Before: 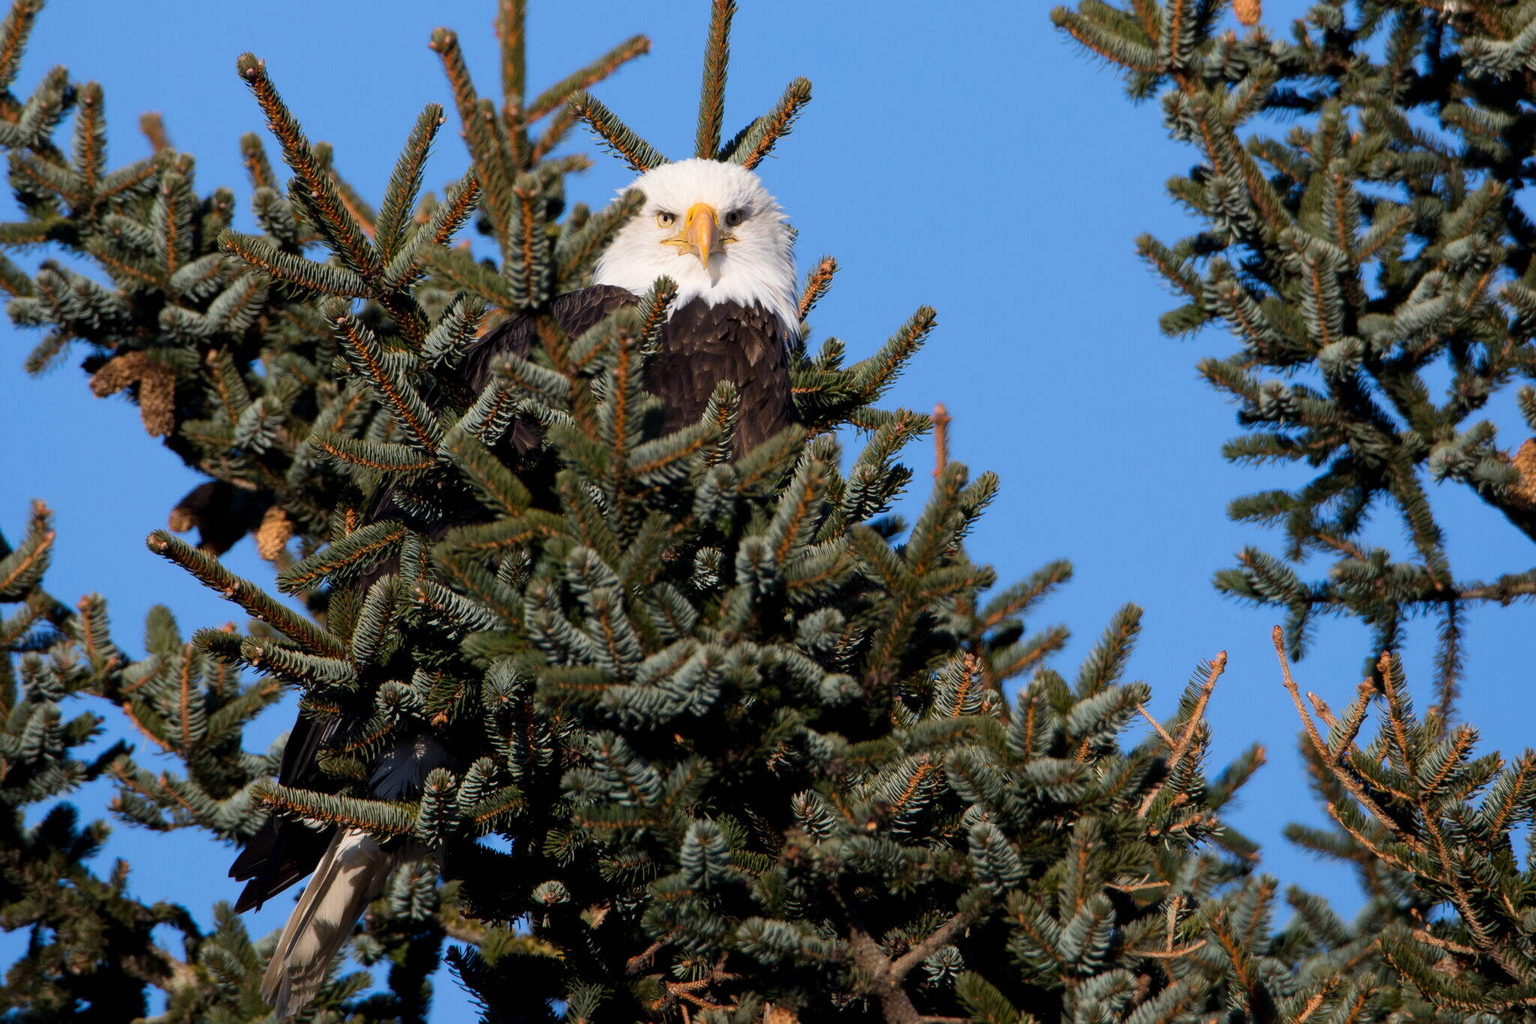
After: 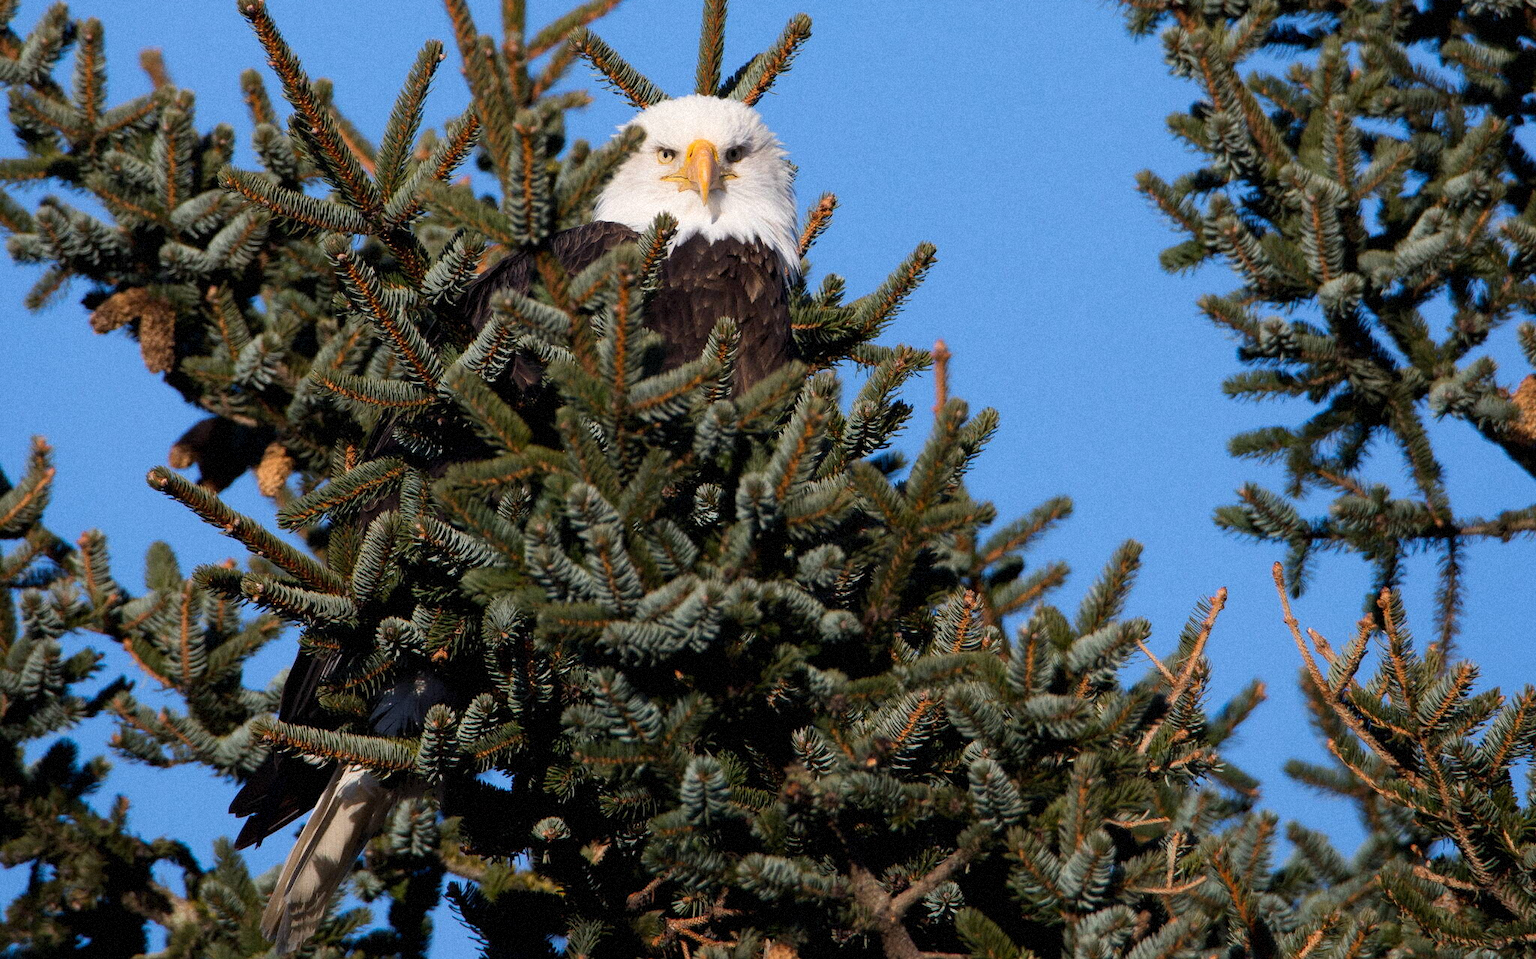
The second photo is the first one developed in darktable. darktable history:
grain: mid-tones bias 0%
tone equalizer: on, module defaults
crop and rotate: top 6.25%
